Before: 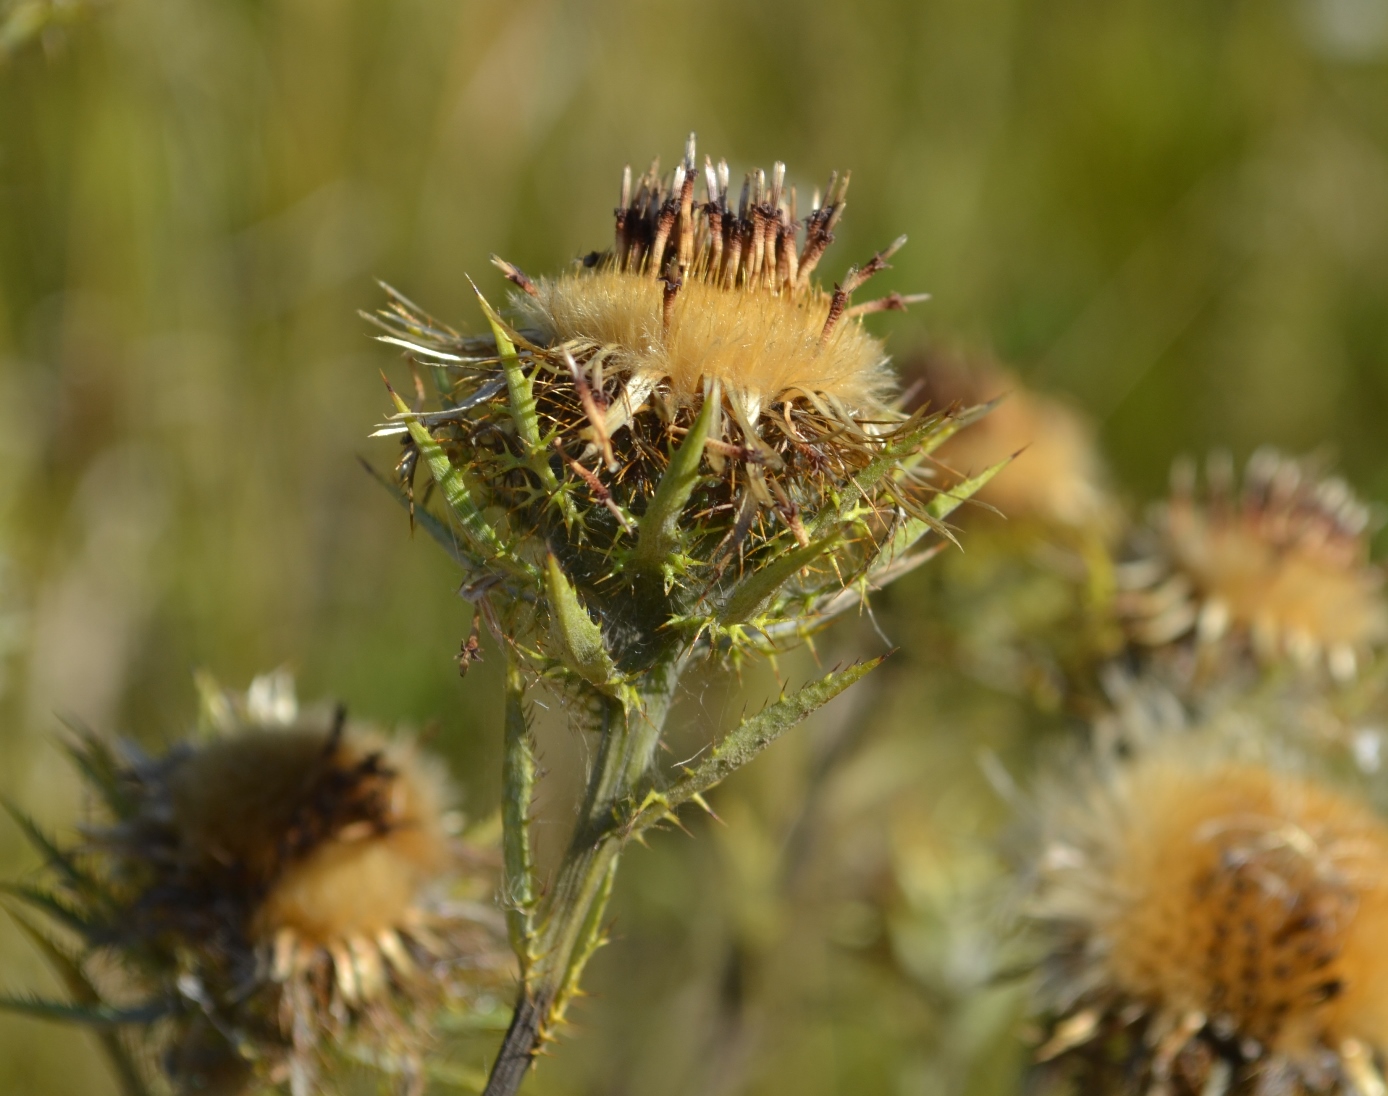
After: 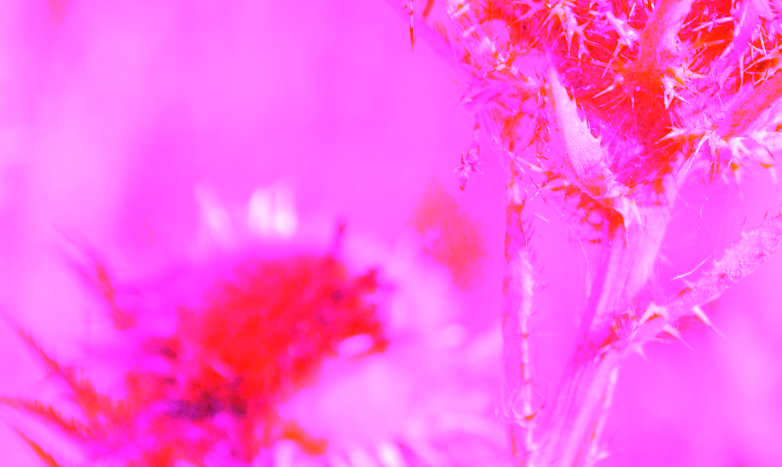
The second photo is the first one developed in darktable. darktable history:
white balance: red 8, blue 8
crop: top 44.483%, right 43.593%, bottom 12.892%
